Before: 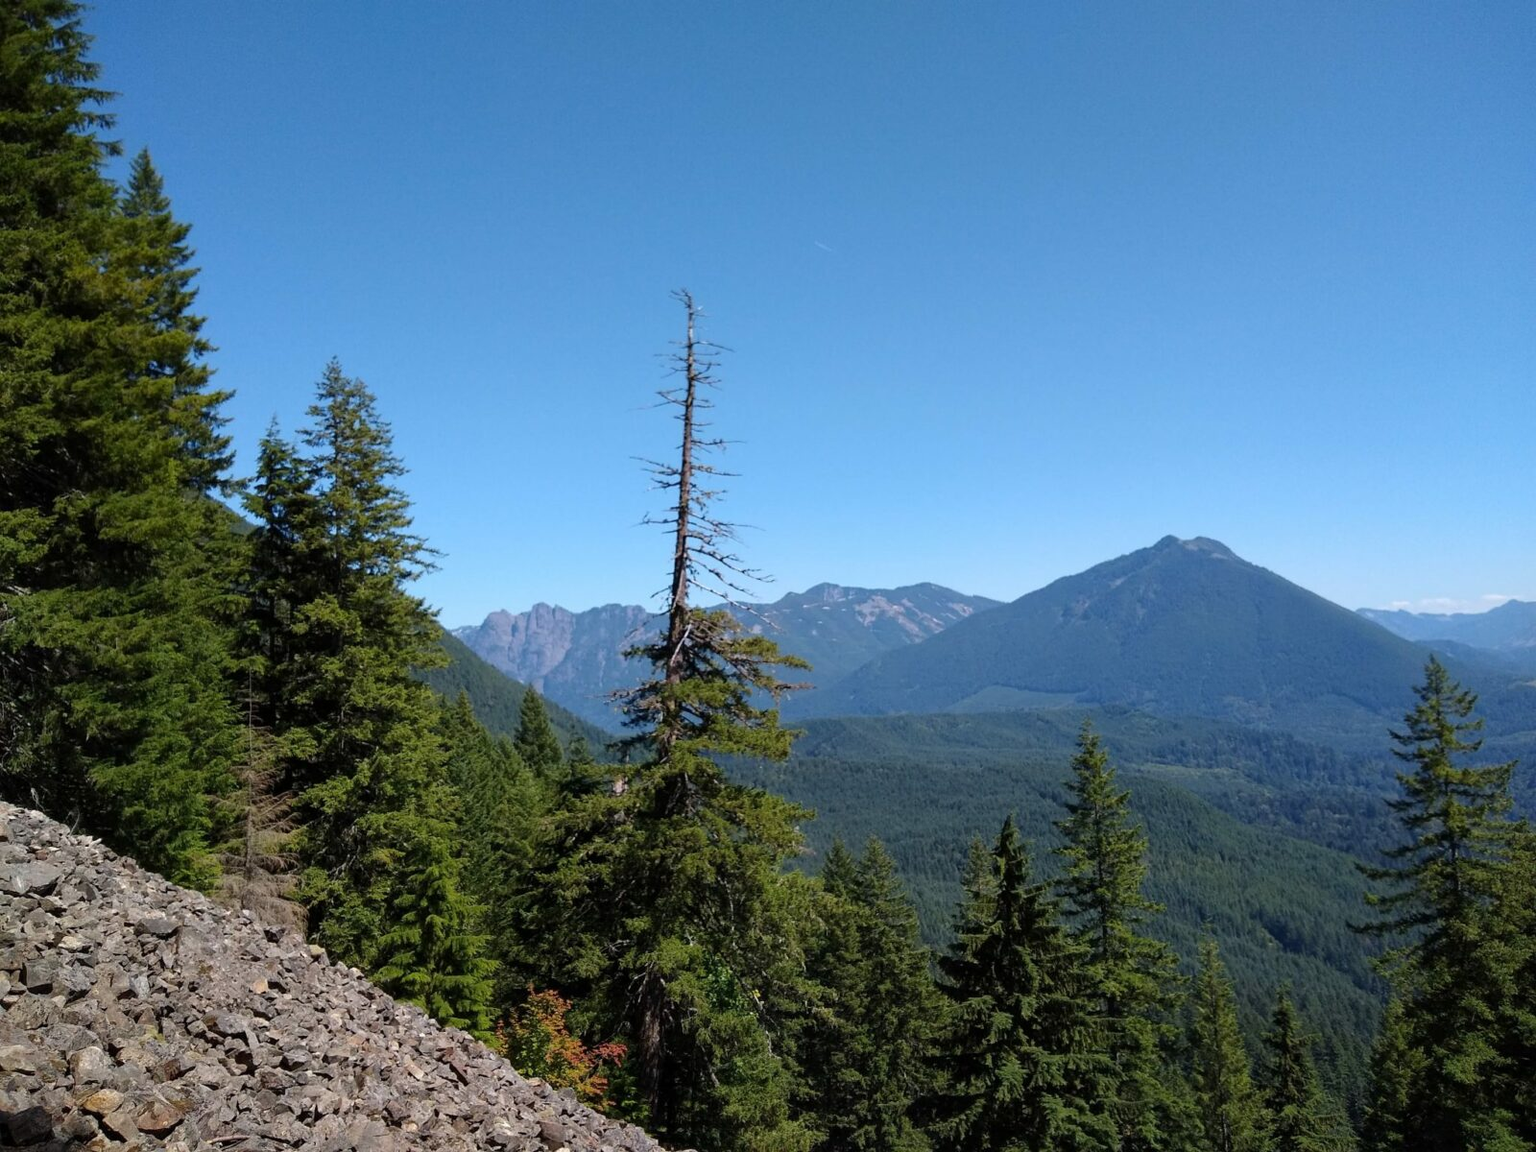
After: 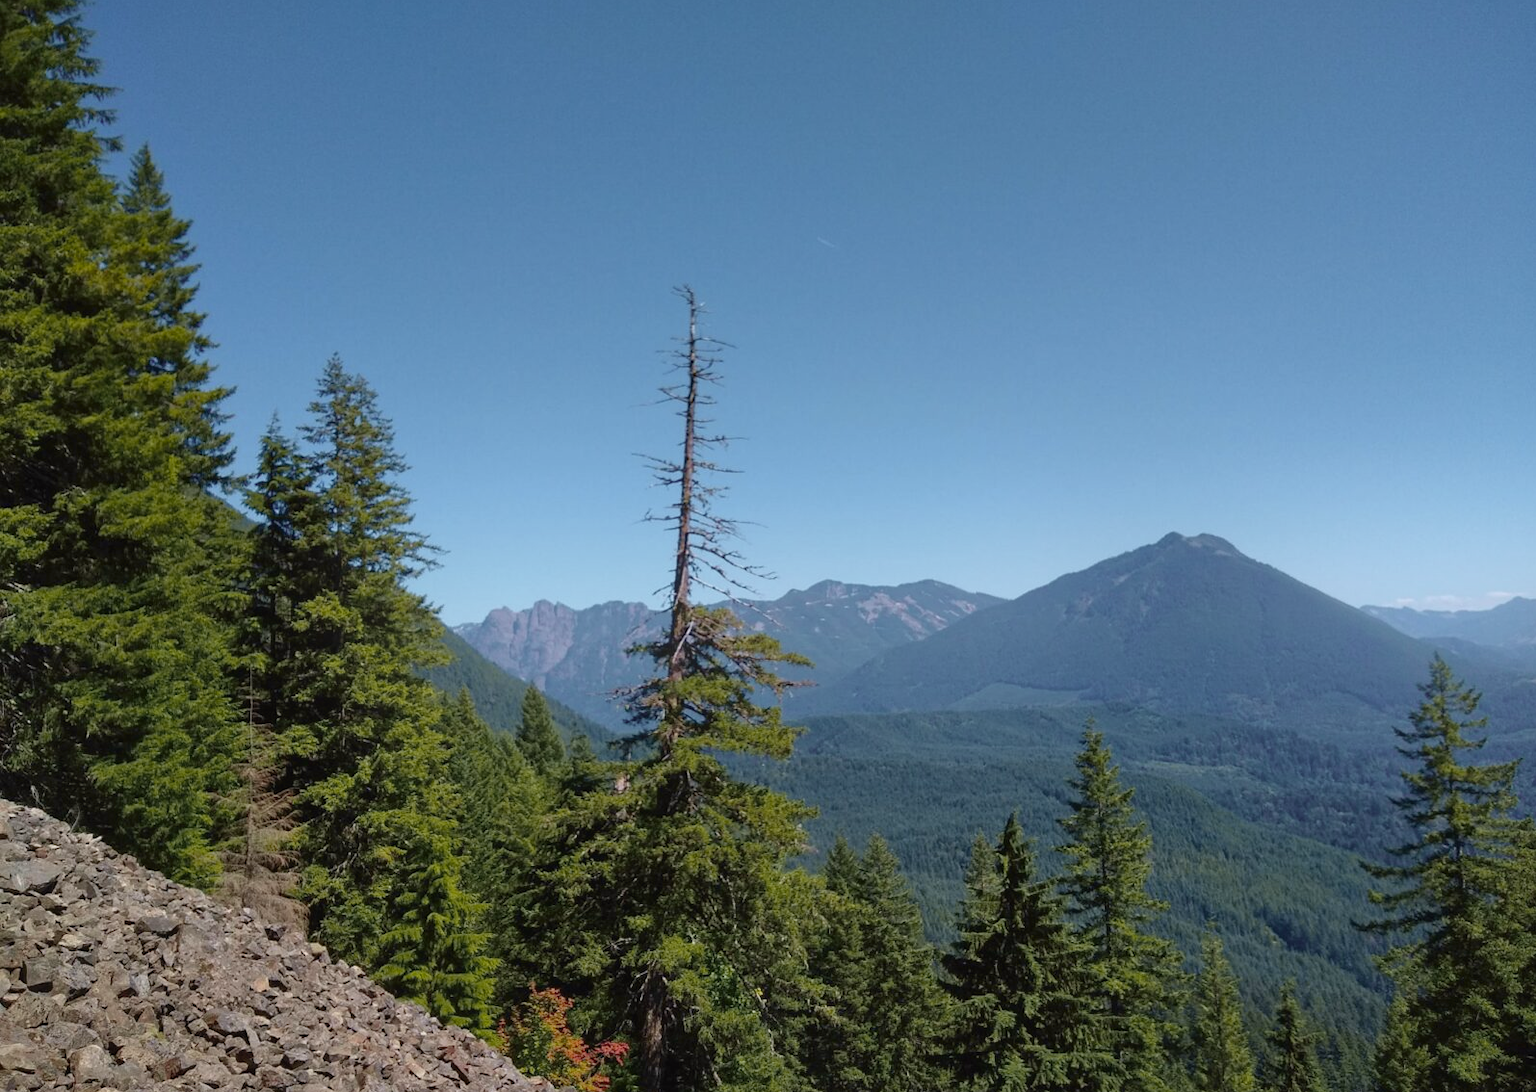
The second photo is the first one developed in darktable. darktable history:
local contrast: mode bilateral grid, contrast 15, coarseness 36, detail 105%, midtone range 0.2
tone curve: curves: ch0 [(0, 0.024) (0.119, 0.146) (0.474, 0.485) (0.718, 0.739) (0.817, 0.839) (1, 0.998)]; ch1 [(0, 0) (0.377, 0.416) (0.439, 0.451) (0.477, 0.477) (0.501, 0.503) (0.538, 0.544) (0.58, 0.602) (0.664, 0.676) (0.783, 0.804) (1, 1)]; ch2 [(0, 0) (0.38, 0.405) (0.463, 0.456) (0.498, 0.497) (0.524, 0.535) (0.578, 0.576) (0.648, 0.665) (1, 1)], color space Lab, independent channels, preserve colors none
crop: top 0.448%, right 0.264%, bottom 5.045%
bloom: on, module defaults
tone equalizer: -8 EV 0.25 EV, -7 EV 0.417 EV, -6 EV 0.417 EV, -5 EV 0.25 EV, -3 EV -0.25 EV, -2 EV -0.417 EV, -1 EV -0.417 EV, +0 EV -0.25 EV, edges refinement/feathering 500, mask exposure compensation -1.57 EV, preserve details guided filter
